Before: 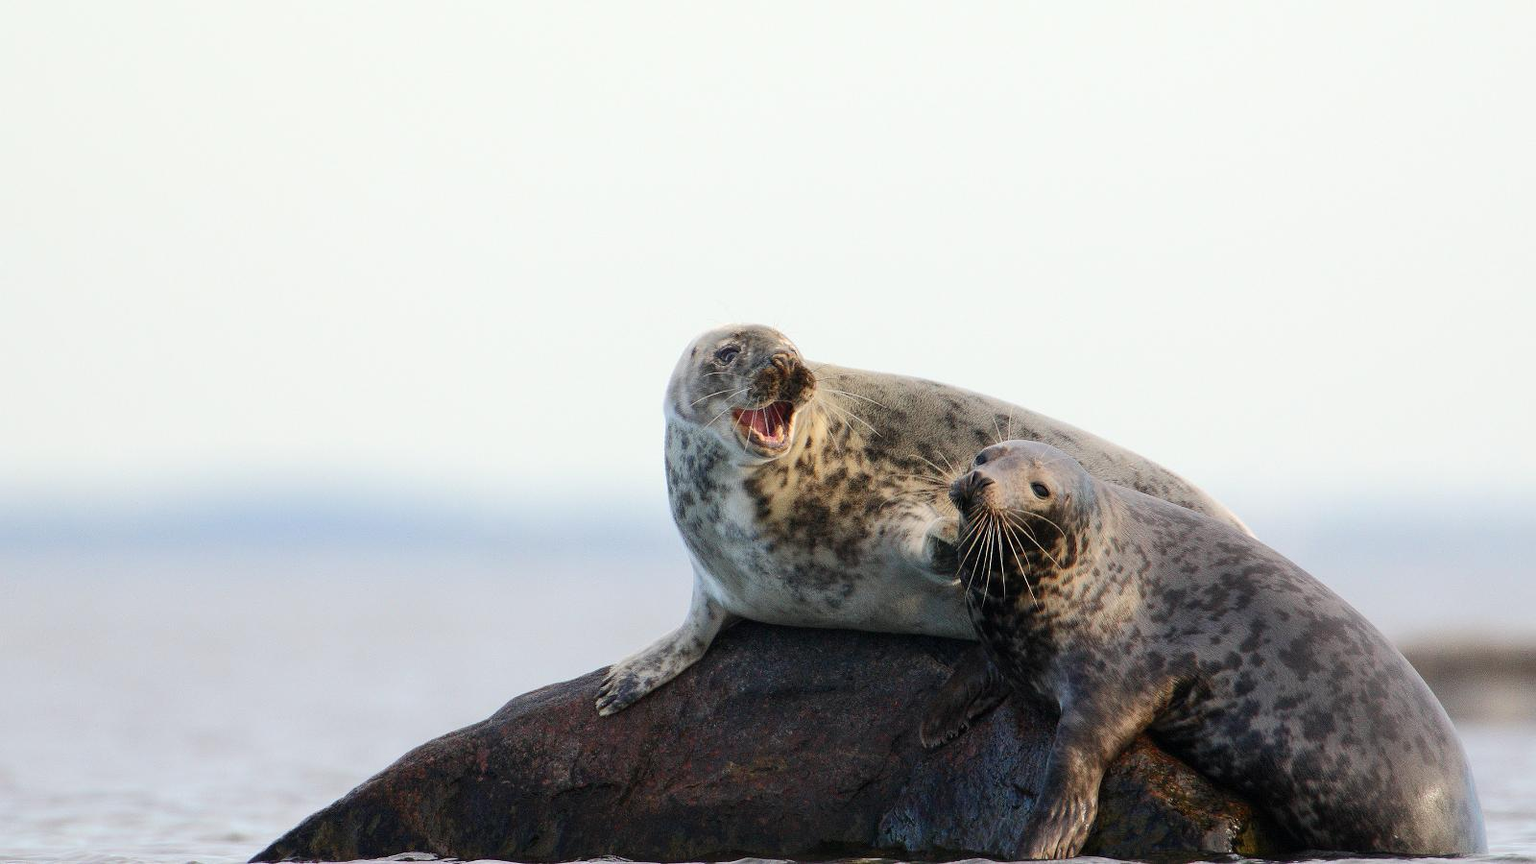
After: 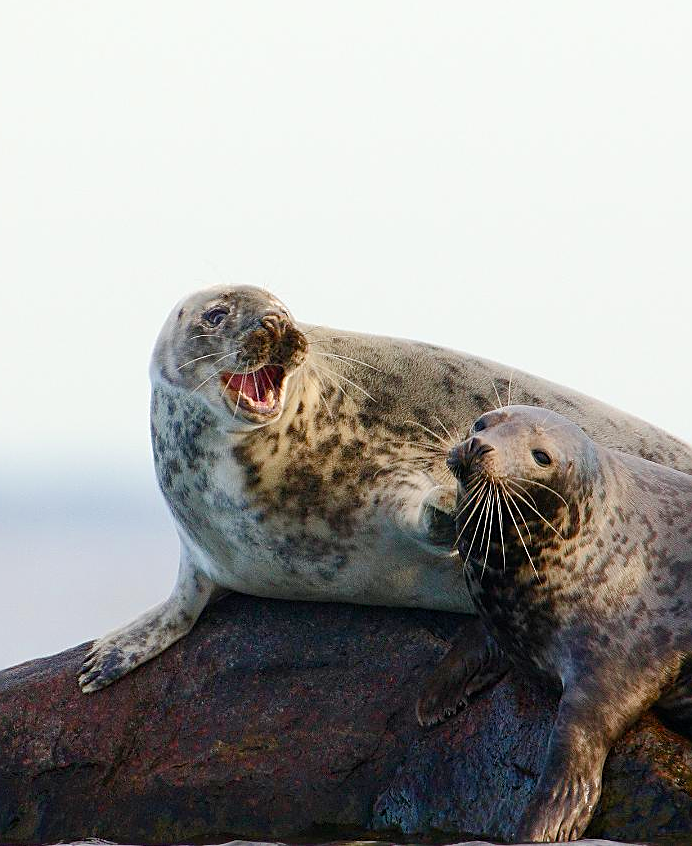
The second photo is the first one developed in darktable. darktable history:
velvia: on, module defaults
sharpen: on, module defaults
crop: left 33.879%, top 5.968%, right 22.84%
color balance rgb: perceptual saturation grading › global saturation 20%, perceptual saturation grading › highlights -50.411%, perceptual saturation grading › shadows 30.356%
